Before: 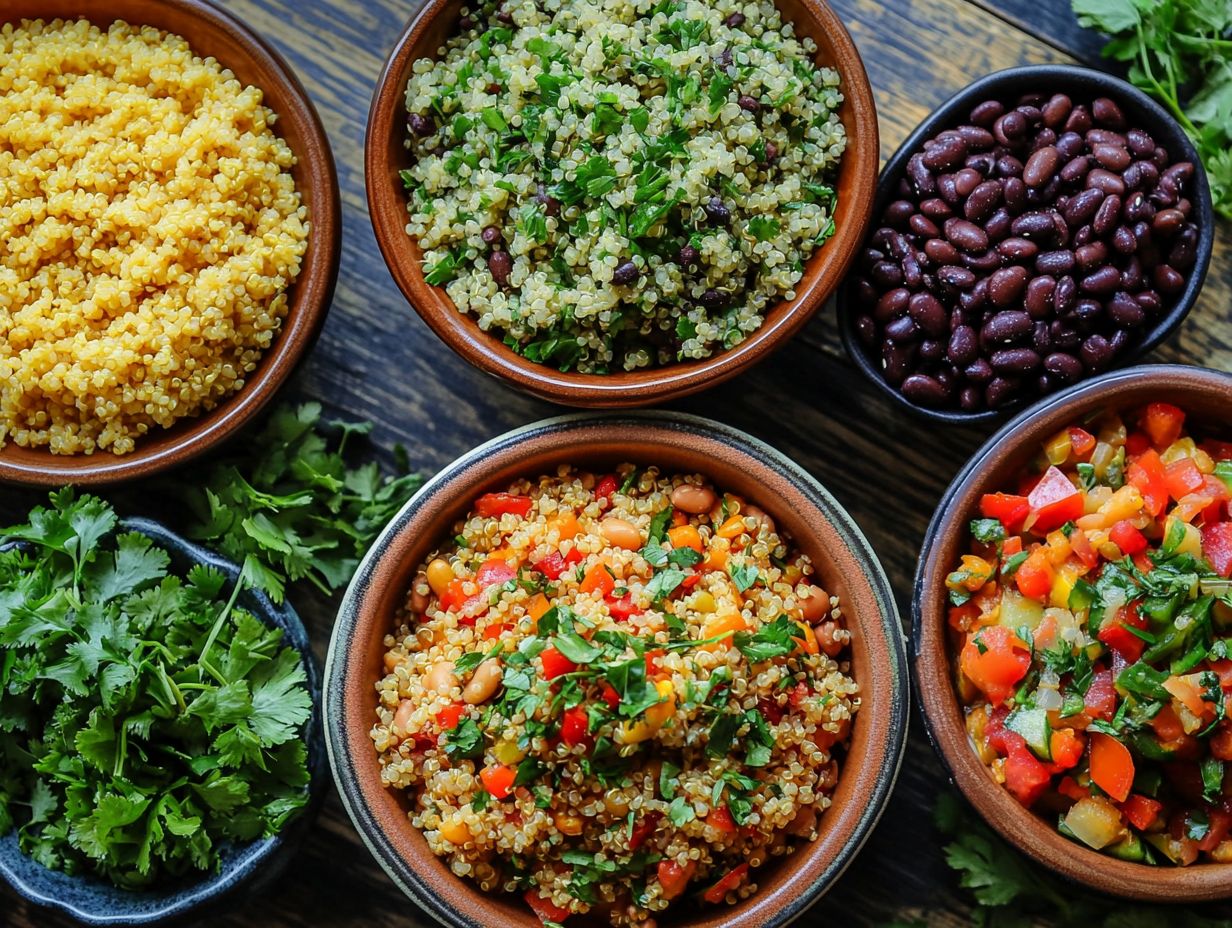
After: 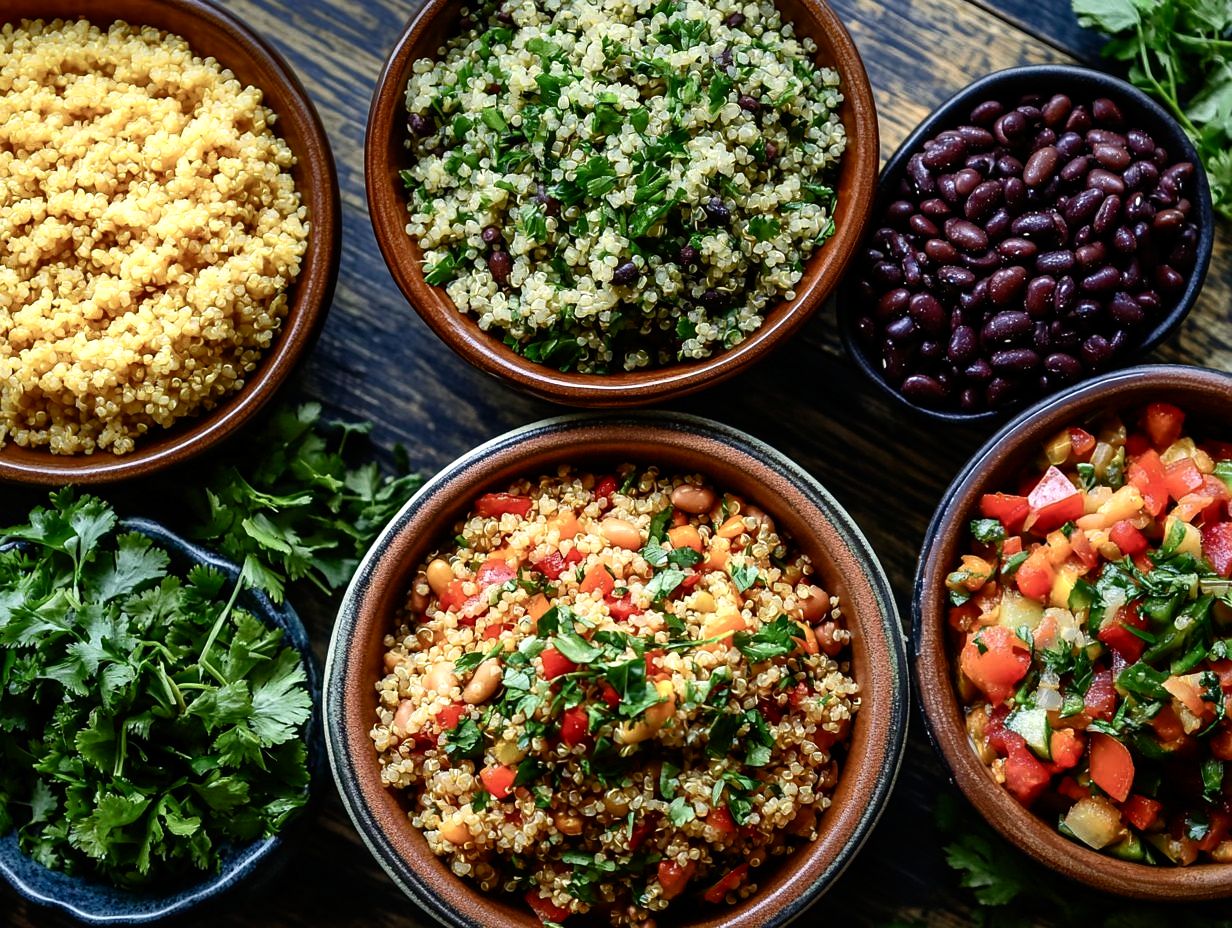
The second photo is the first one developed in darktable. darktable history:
color balance rgb: highlights gain › chroma 1.374%, highlights gain › hue 51.51°, perceptual saturation grading › global saturation 20%, perceptual saturation grading › highlights -49.044%, perceptual saturation grading › shadows 24.44%, perceptual brilliance grading › highlights 3.915%, perceptual brilliance grading › mid-tones -18.973%, perceptual brilliance grading › shadows -41.884%, global vibrance 20%
tone equalizer: -8 EV -0.399 EV, -7 EV -0.416 EV, -6 EV -0.37 EV, -5 EV -0.205 EV, -3 EV 0.256 EV, -2 EV 0.363 EV, -1 EV 0.371 EV, +0 EV 0.414 EV
